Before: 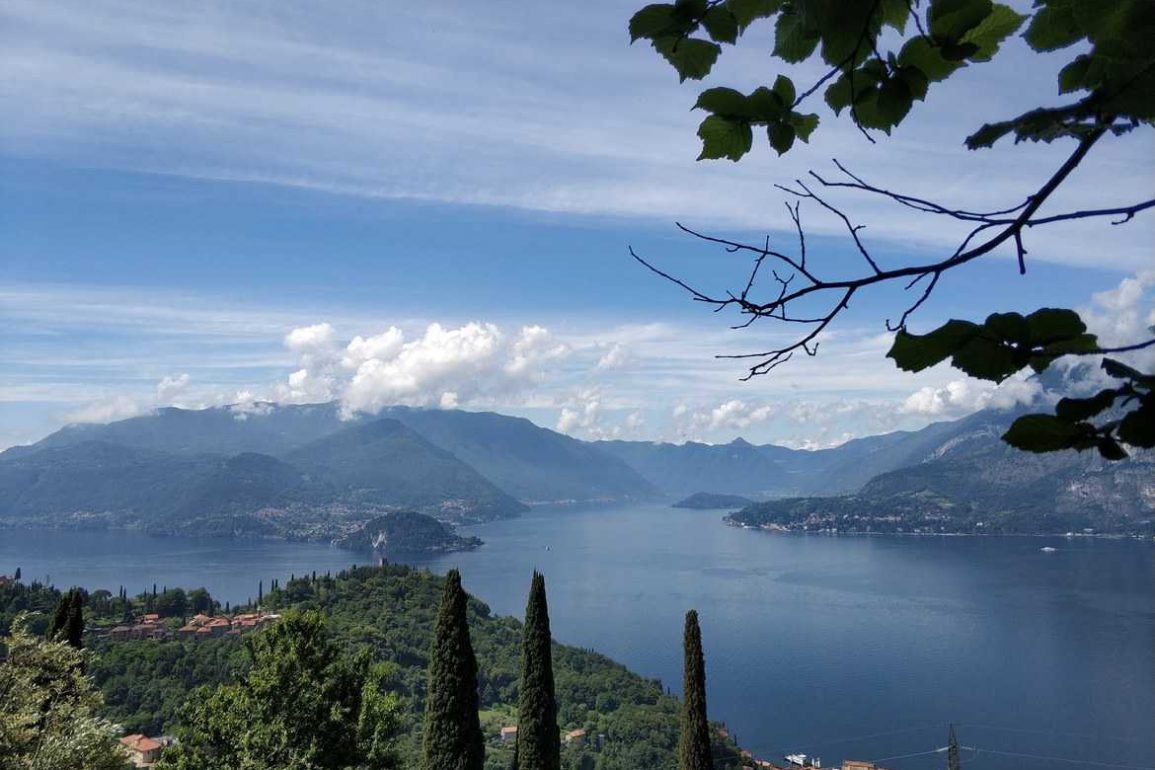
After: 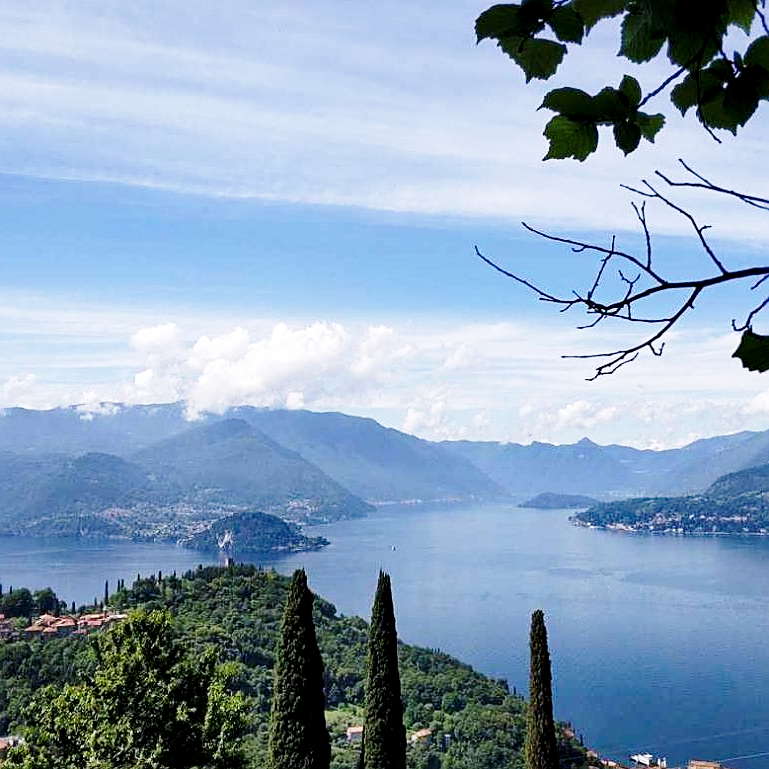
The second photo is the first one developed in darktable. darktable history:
exposure: black level correction 0.005, exposure 0.001 EV, compensate highlight preservation false
sharpen: on, module defaults
color calibration: illuminant custom, x 0.348, y 0.366, temperature 4940.58 K
crop and rotate: left 13.409%, right 19.924%
base curve: curves: ch0 [(0, 0) (0.028, 0.03) (0.121, 0.232) (0.46, 0.748) (0.859, 0.968) (1, 1)], preserve colors none
